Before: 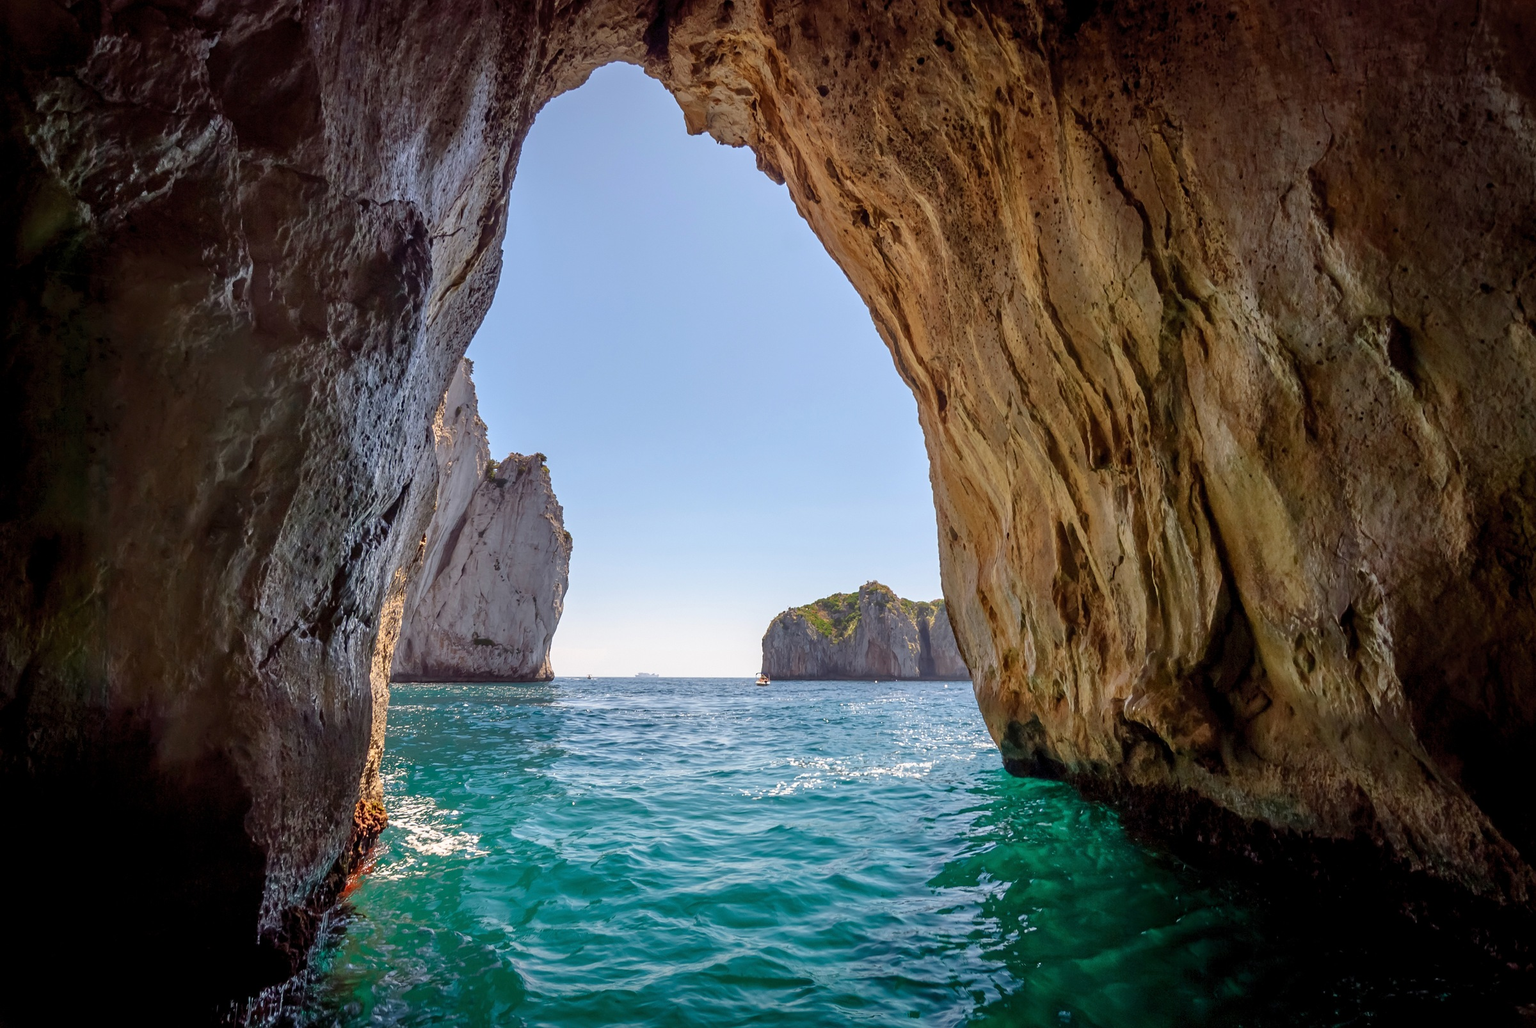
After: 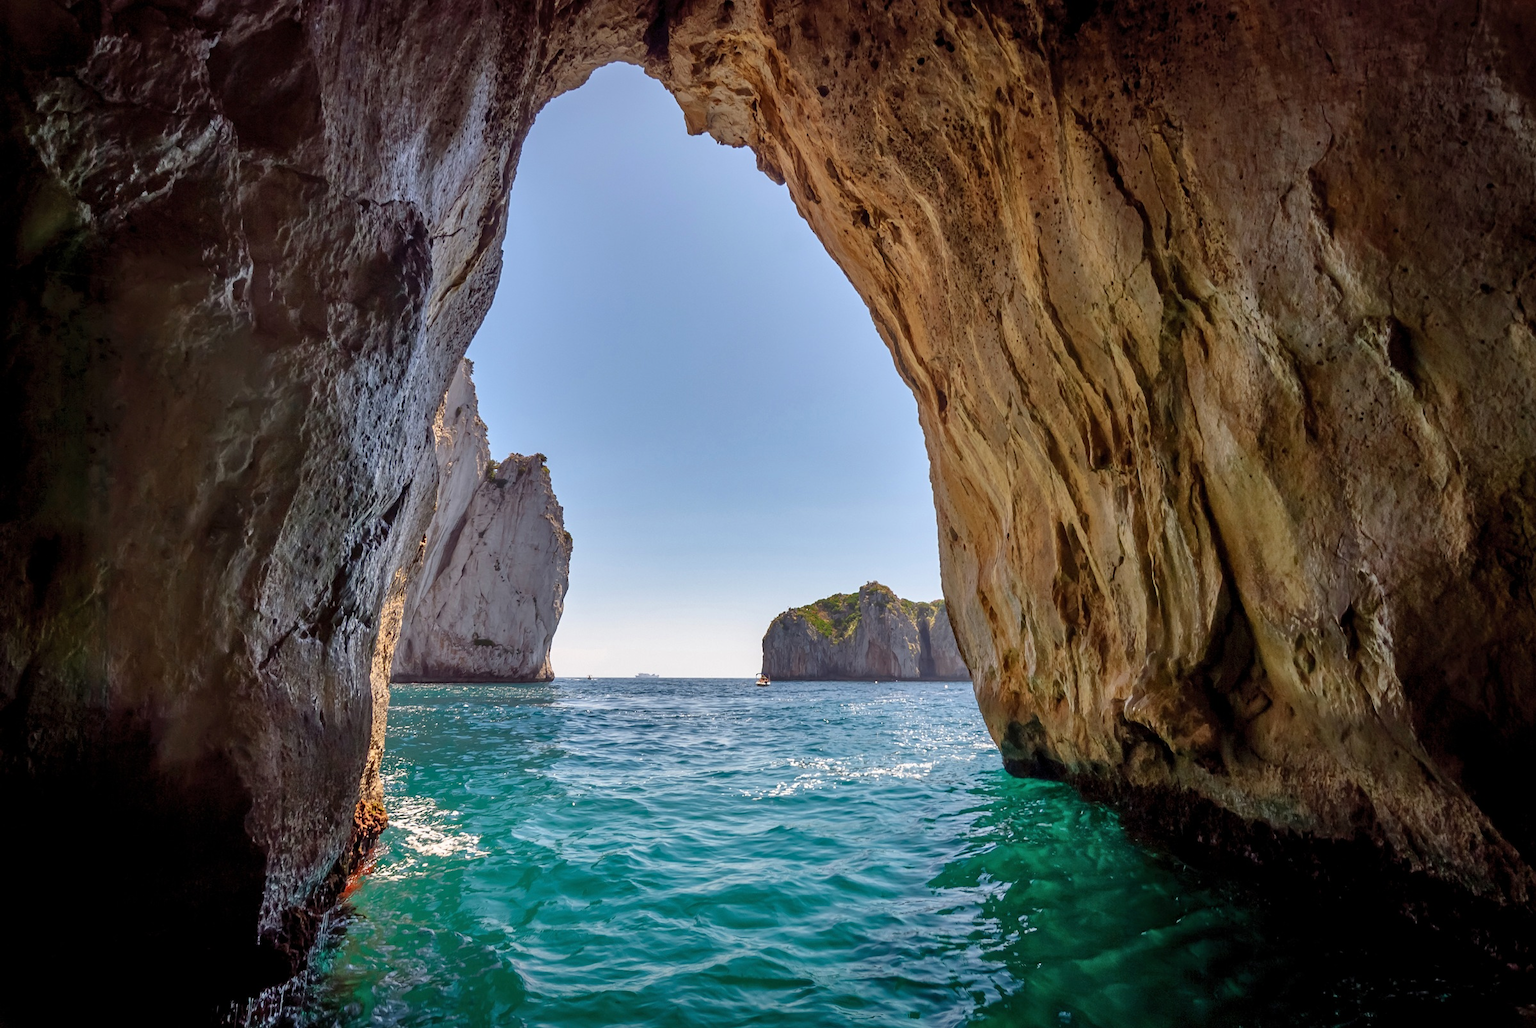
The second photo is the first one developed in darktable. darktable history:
shadows and highlights: radius 105.96, shadows 23.22, highlights -58.98, low approximation 0.01, soften with gaussian
